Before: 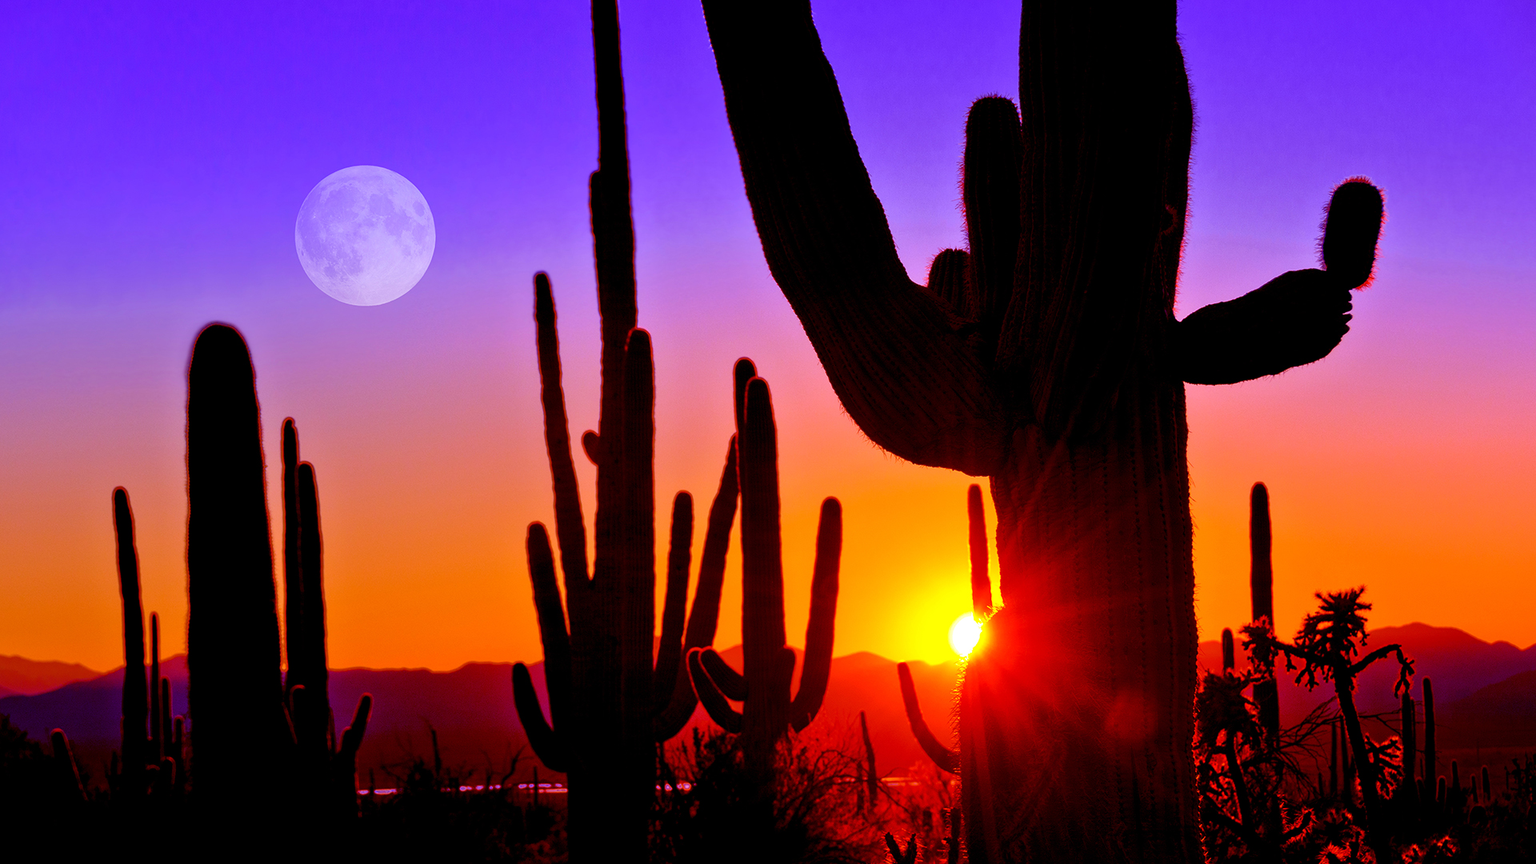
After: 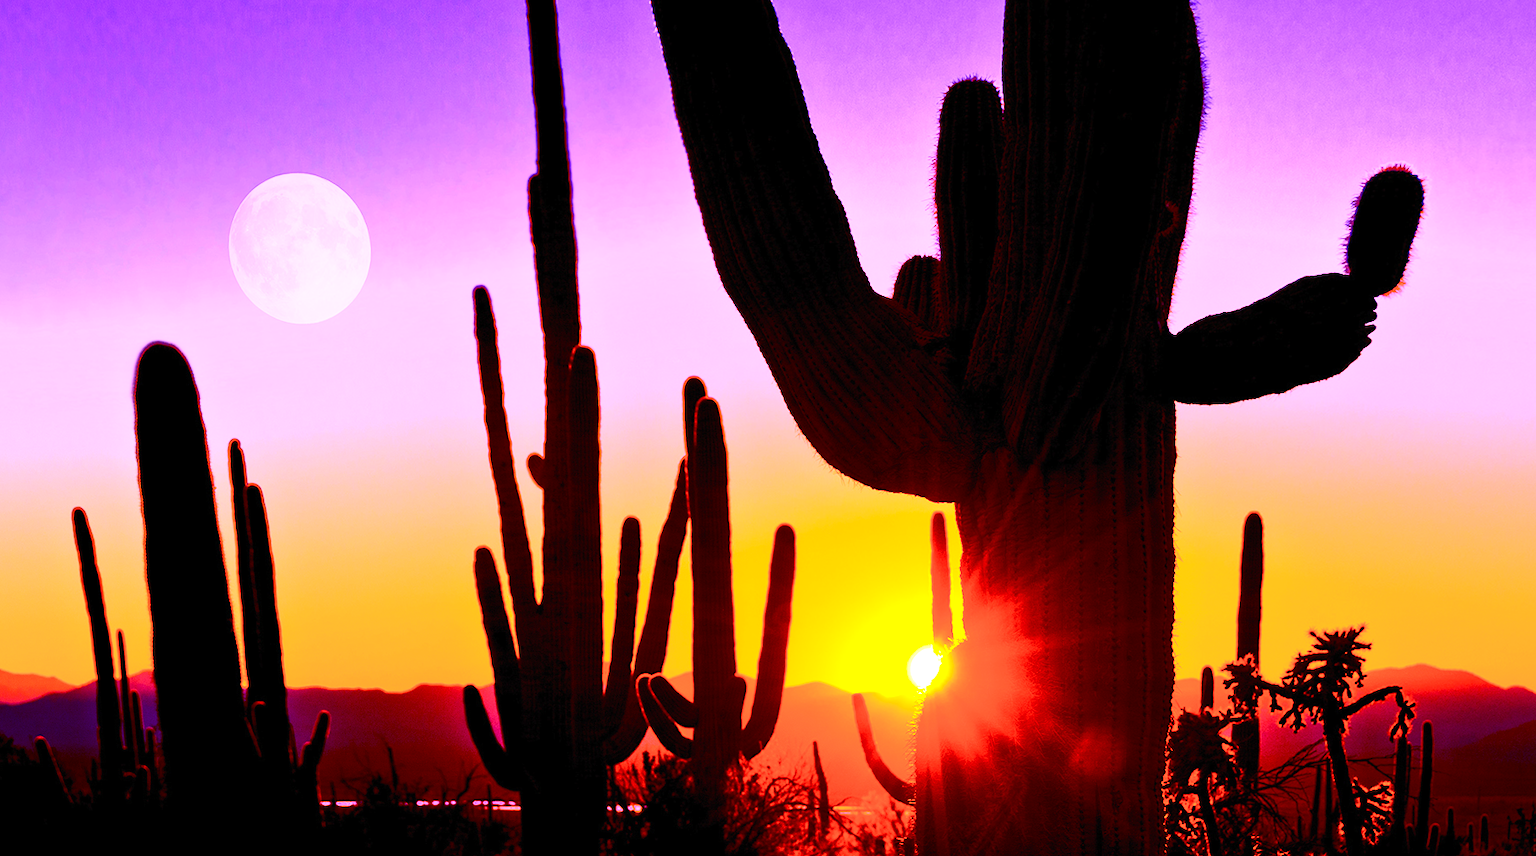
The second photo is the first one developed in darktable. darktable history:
contrast brightness saturation: contrast 0.62, brightness 0.34, saturation 0.14
exposure: exposure 0.722 EV, compensate highlight preservation false
shadows and highlights: shadows -10, white point adjustment 1.5, highlights 10
rotate and perspective: rotation 0.062°, lens shift (vertical) 0.115, lens shift (horizontal) -0.133, crop left 0.047, crop right 0.94, crop top 0.061, crop bottom 0.94
